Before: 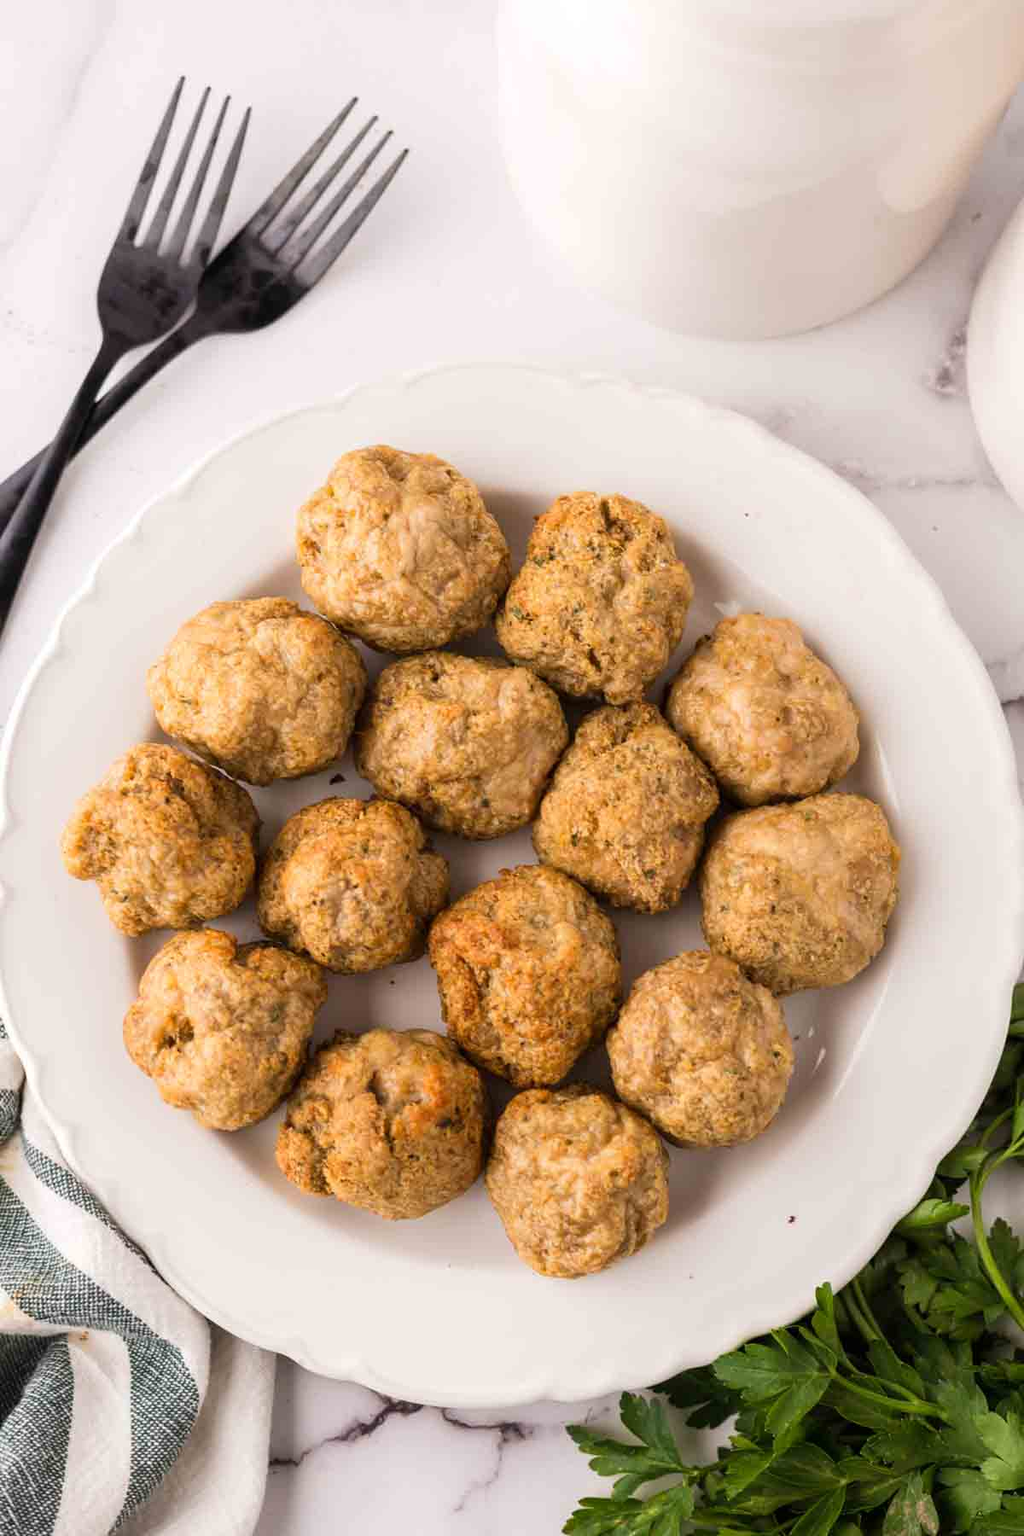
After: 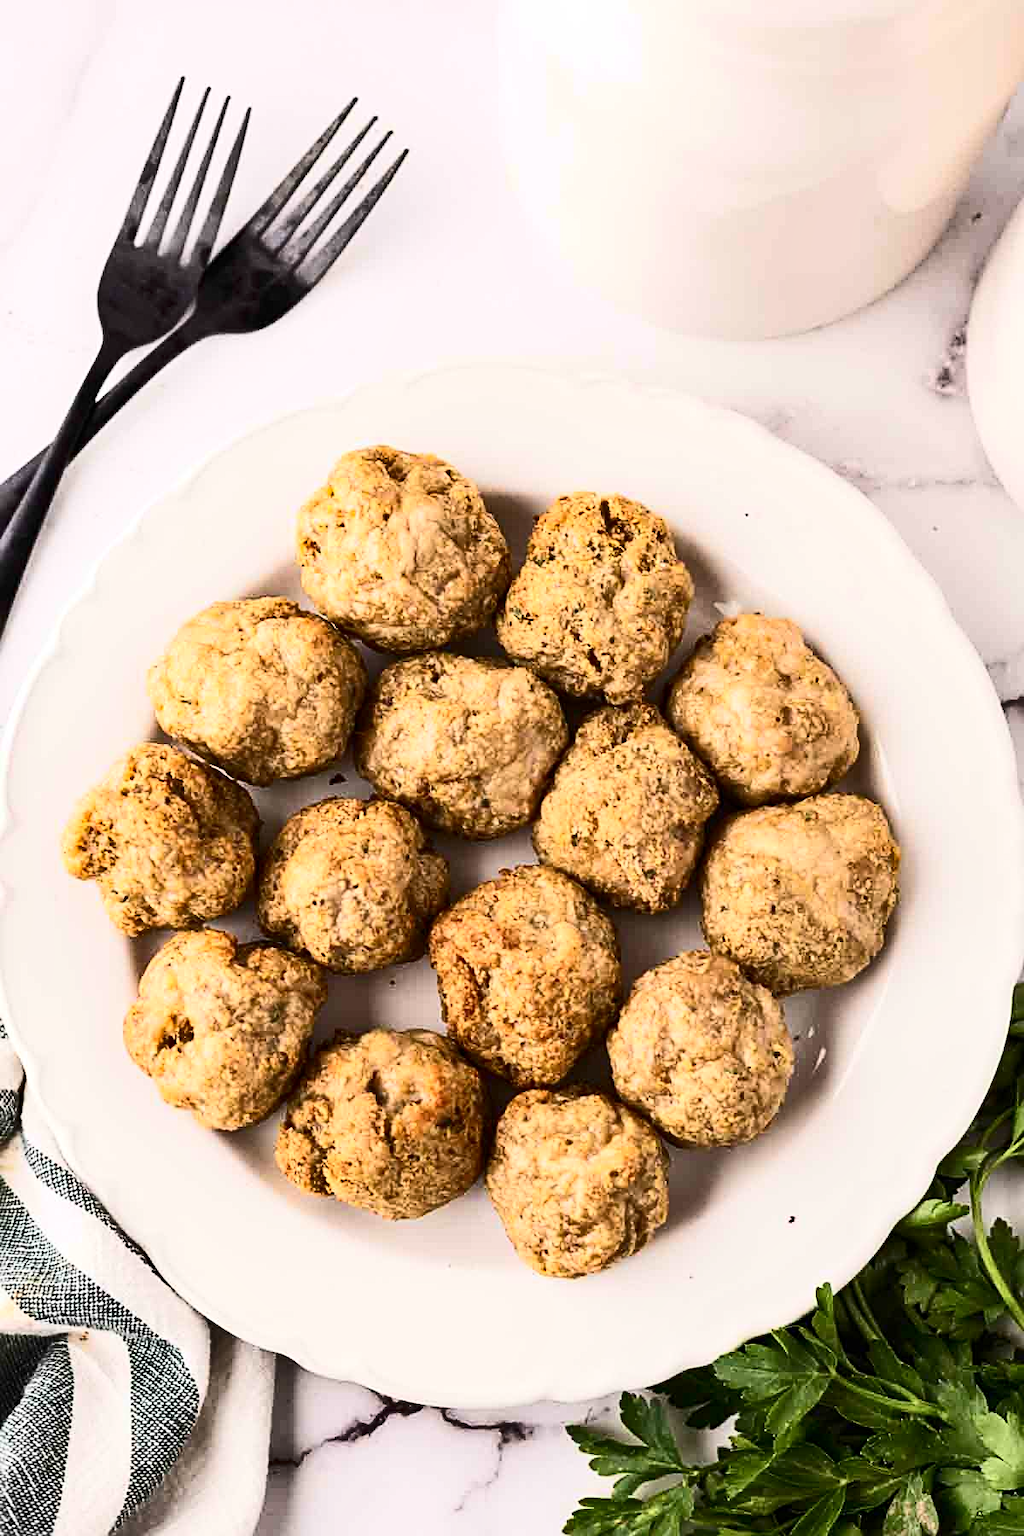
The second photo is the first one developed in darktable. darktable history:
contrast brightness saturation: contrast 0.386, brightness 0.112
shadows and highlights: soften with gaussian
sharpen: radius 2.79
